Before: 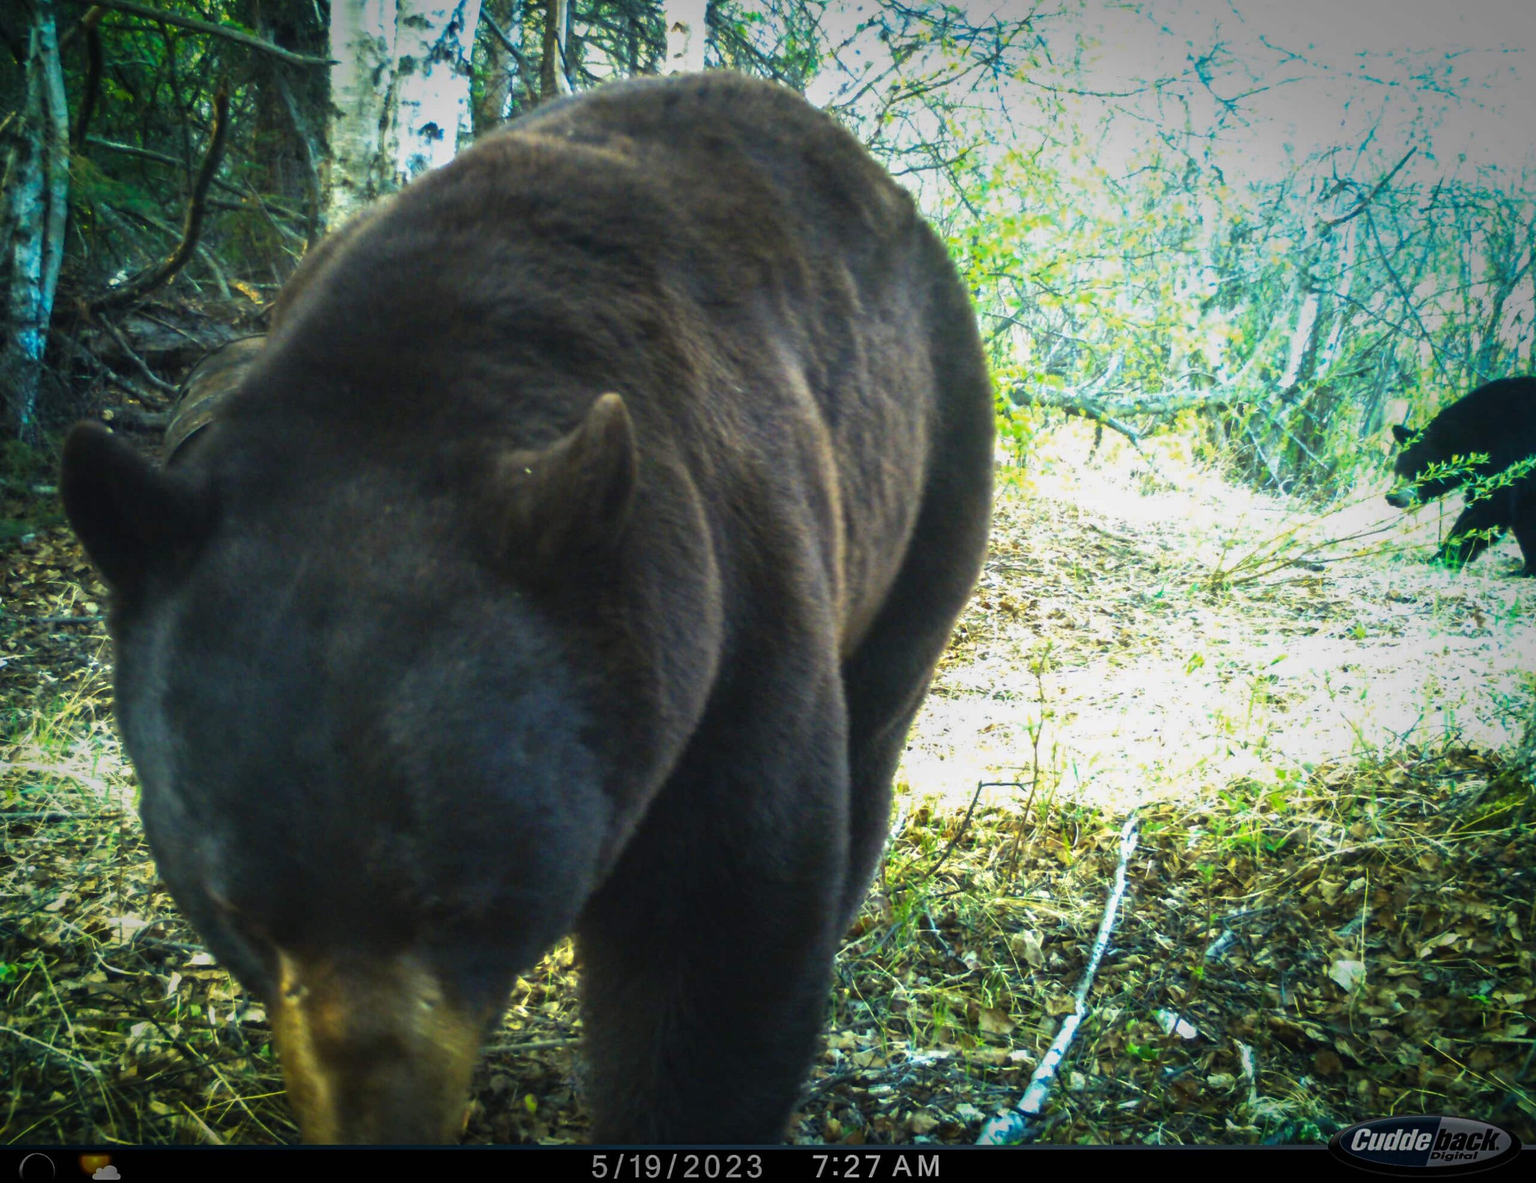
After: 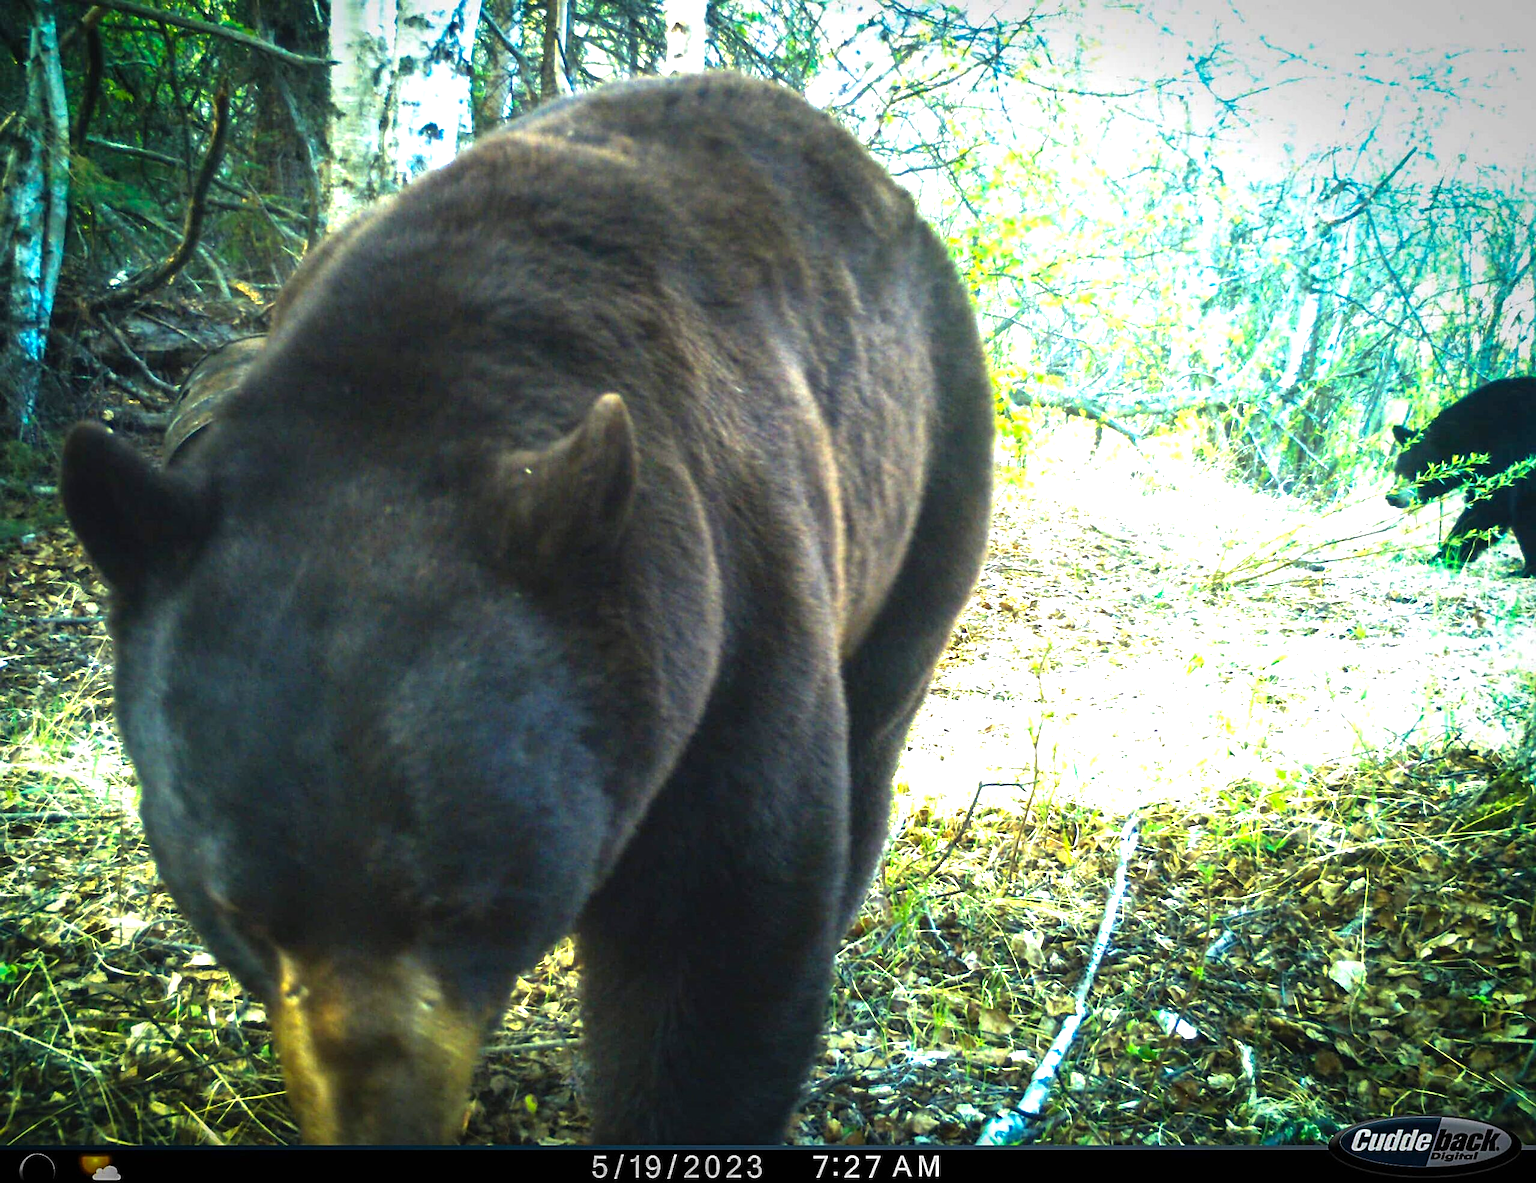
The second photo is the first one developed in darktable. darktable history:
sharpen: on, module defaults
levels: levels [0, 0.374, 0.749]
